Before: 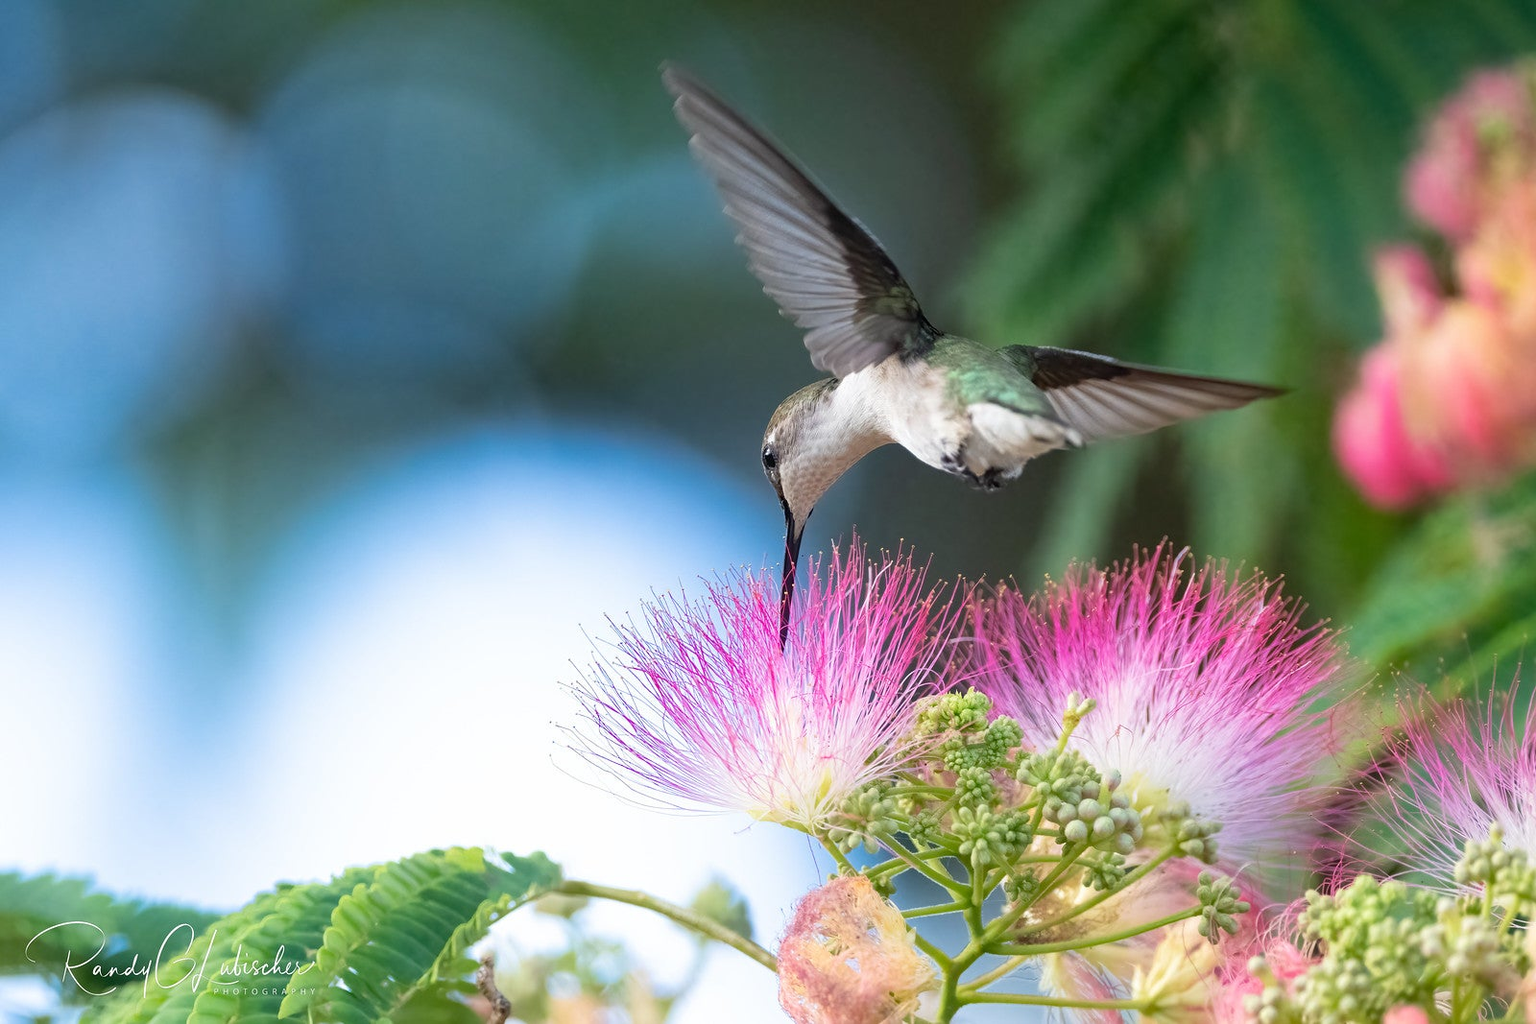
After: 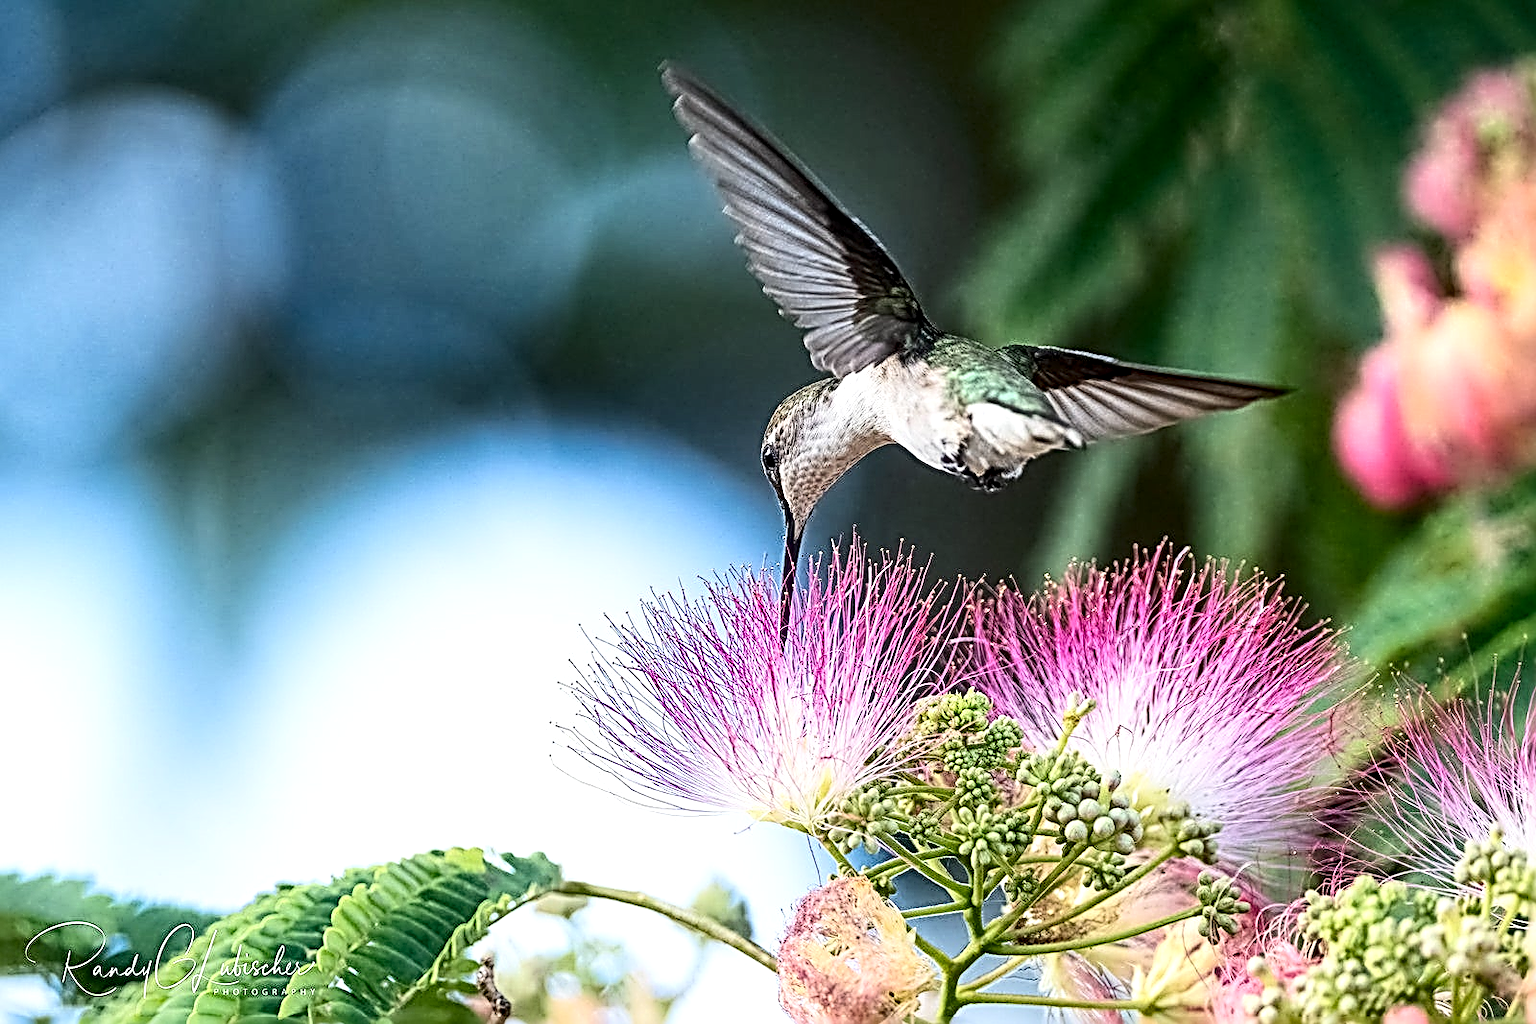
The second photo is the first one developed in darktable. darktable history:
exposure: compensate highlight preservation false
sharpen: radius 3.158, amount 1.731
contrast brightness saturation: contrast 0.28
local contrast: detail 142%
